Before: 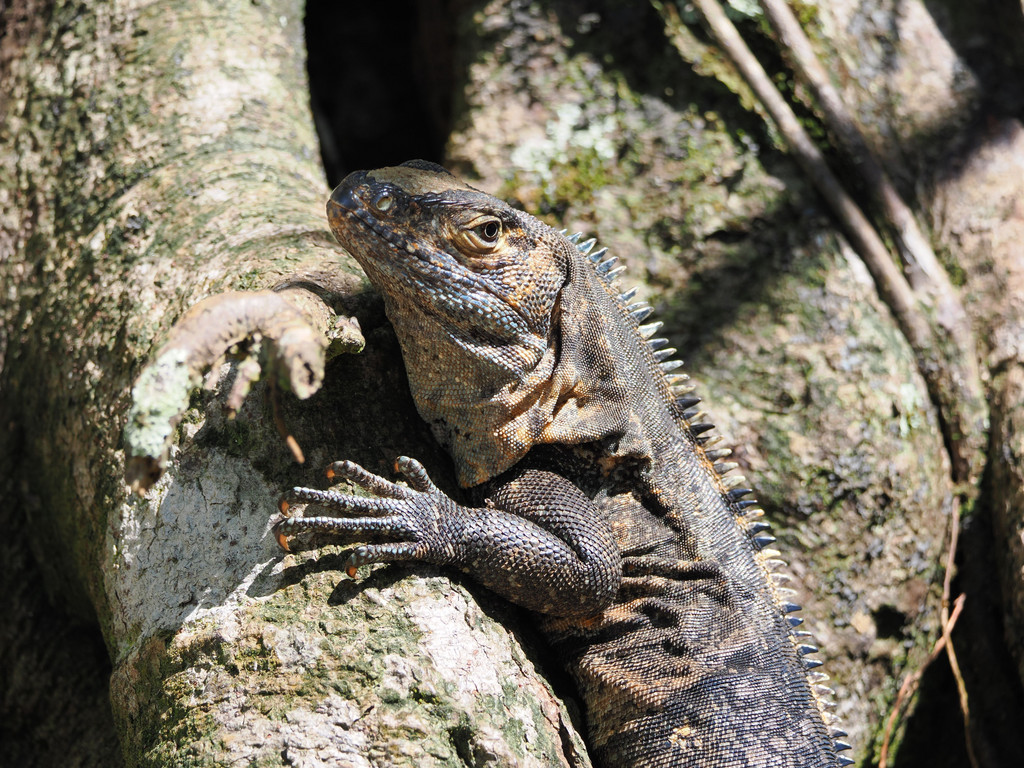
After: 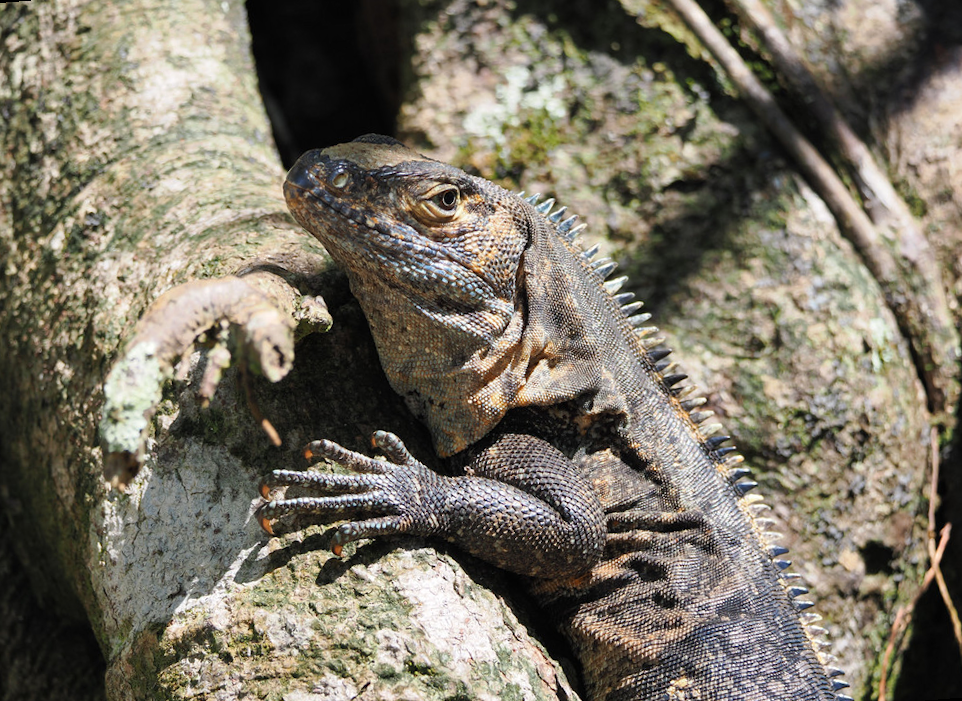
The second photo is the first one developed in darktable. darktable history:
rotate and perspective: rotation -4.57°, crop left 0.054, crop right 0.944, crop top 0.087, crop bottom 0.914
shadows and highlights: shadows 30.63, highlights -63.22, shadows color adjustment 98%, highlights color adjustment 58.61%, soften with gaussian
